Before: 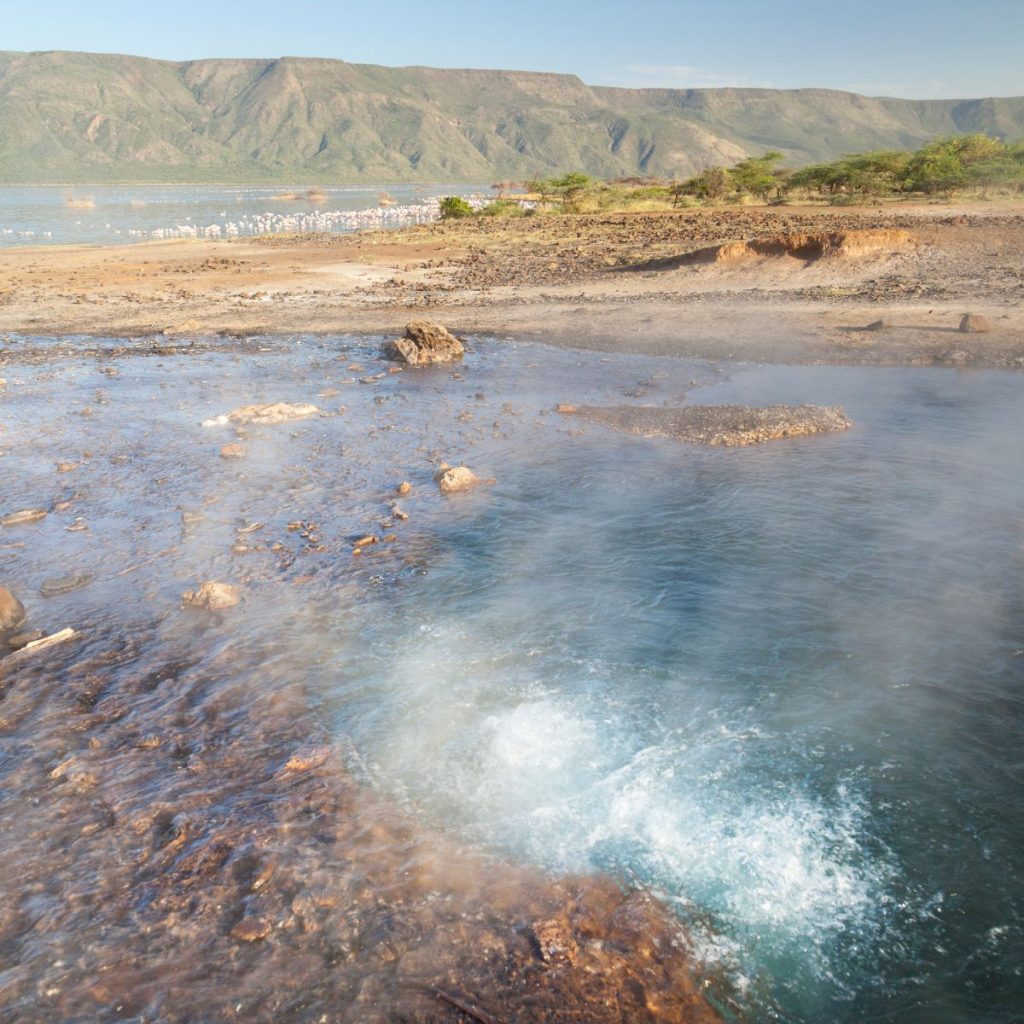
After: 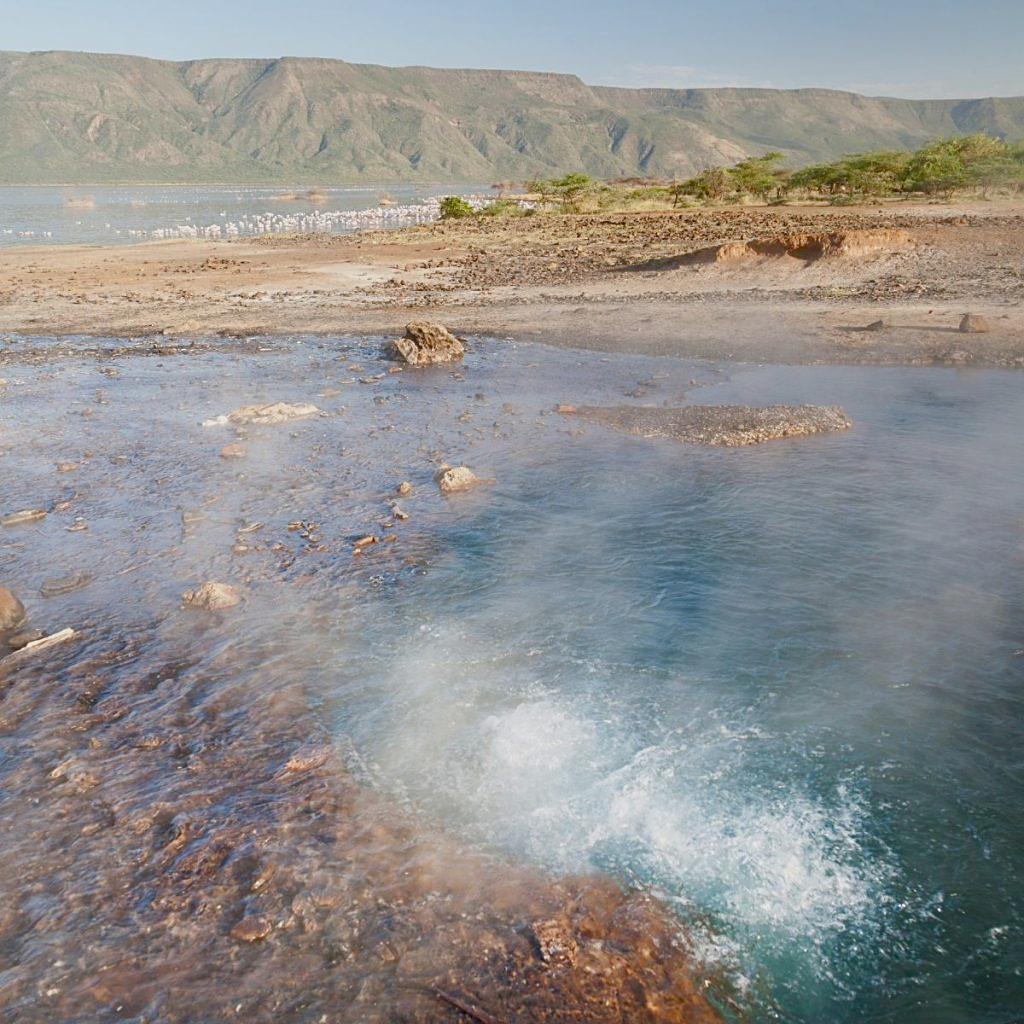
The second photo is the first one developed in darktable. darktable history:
sharpen: on, module defaults
color balance rgb: shadows lift › chroma 1%, shadows lift › hue 113°, highlights gain › chroma 0.2%, highlights gain › hue 333°, perceptual saturation grading › global saturation 20%, perceptual saturation grading › highlights -50%, perceptual saturation grading › shadows 25%, contrast -10%
exposure: black level correction 0.001, exposure -0.125 EV, compensate exposure bias true, compensate highlight preservation false
